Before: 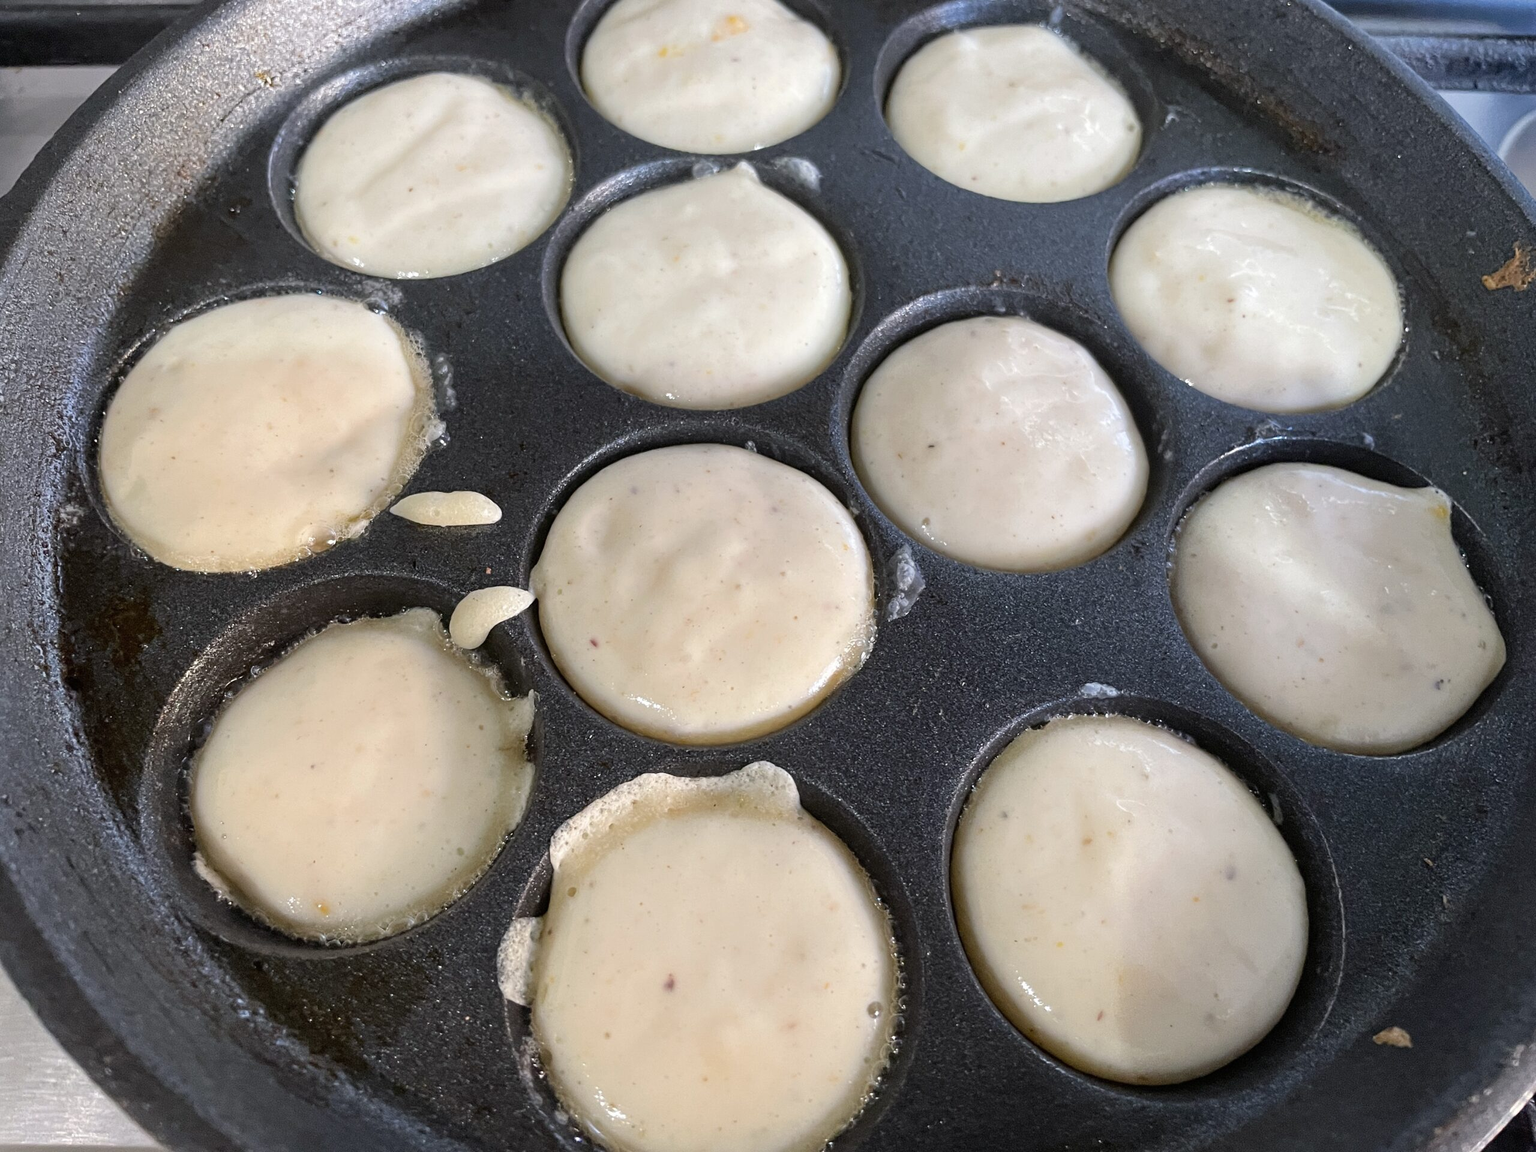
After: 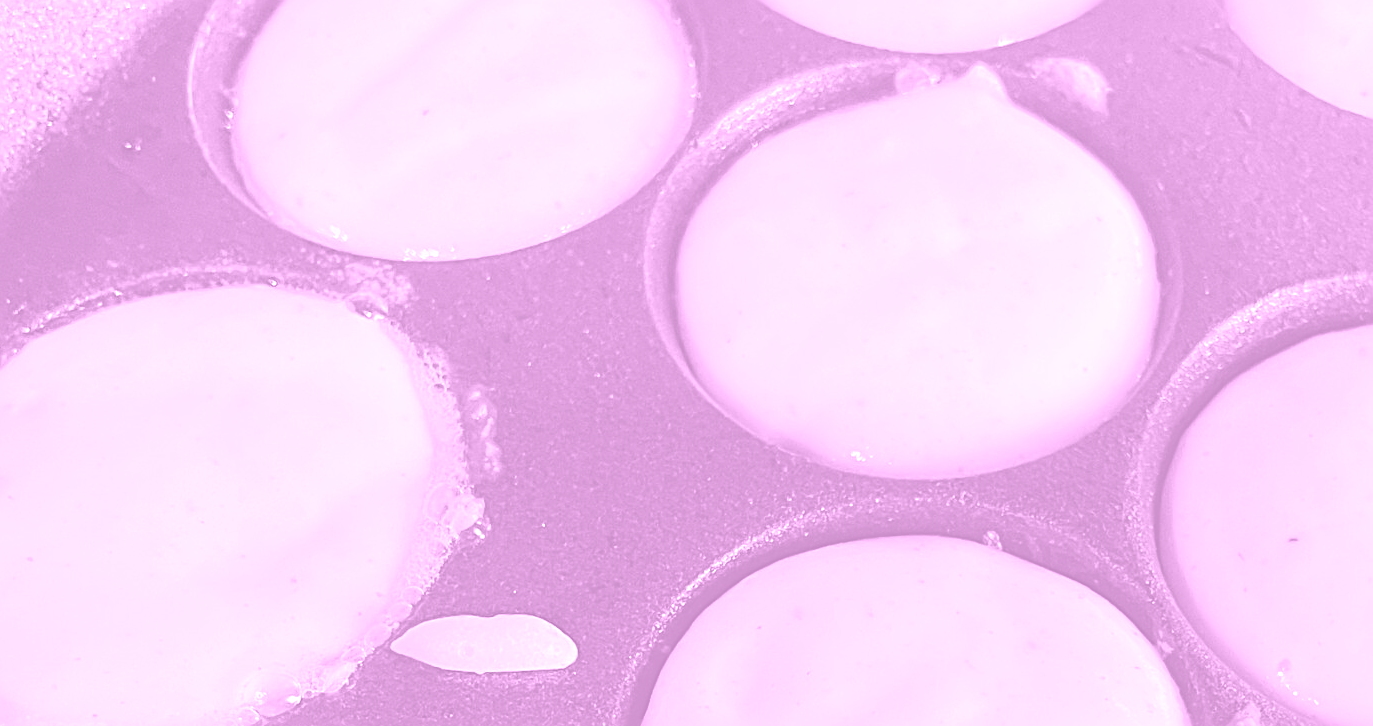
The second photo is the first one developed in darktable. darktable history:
colorize: hue 331.2°, saturation 75%, source mix 30.28%, lightness 70.52%, version 1
sharpen: radius 2.676, amount 0.669
crop: left 10.121%, top 10.631%, right 36.218%, bottom 51.526%
tone equalizer: -8 EV -0.75 EV, -7 EV -0.7 EV, -6 EV -0.6 EV, -5 EV -0.4 EV, -3 EV 0.4 EV, -2 EV 0.6 EV, -1 EV 0.7 EV, +0 EV 0.75 EV, edges refinement/feathering 500, mask exposure compensation -1.57 EV, preserve details no
